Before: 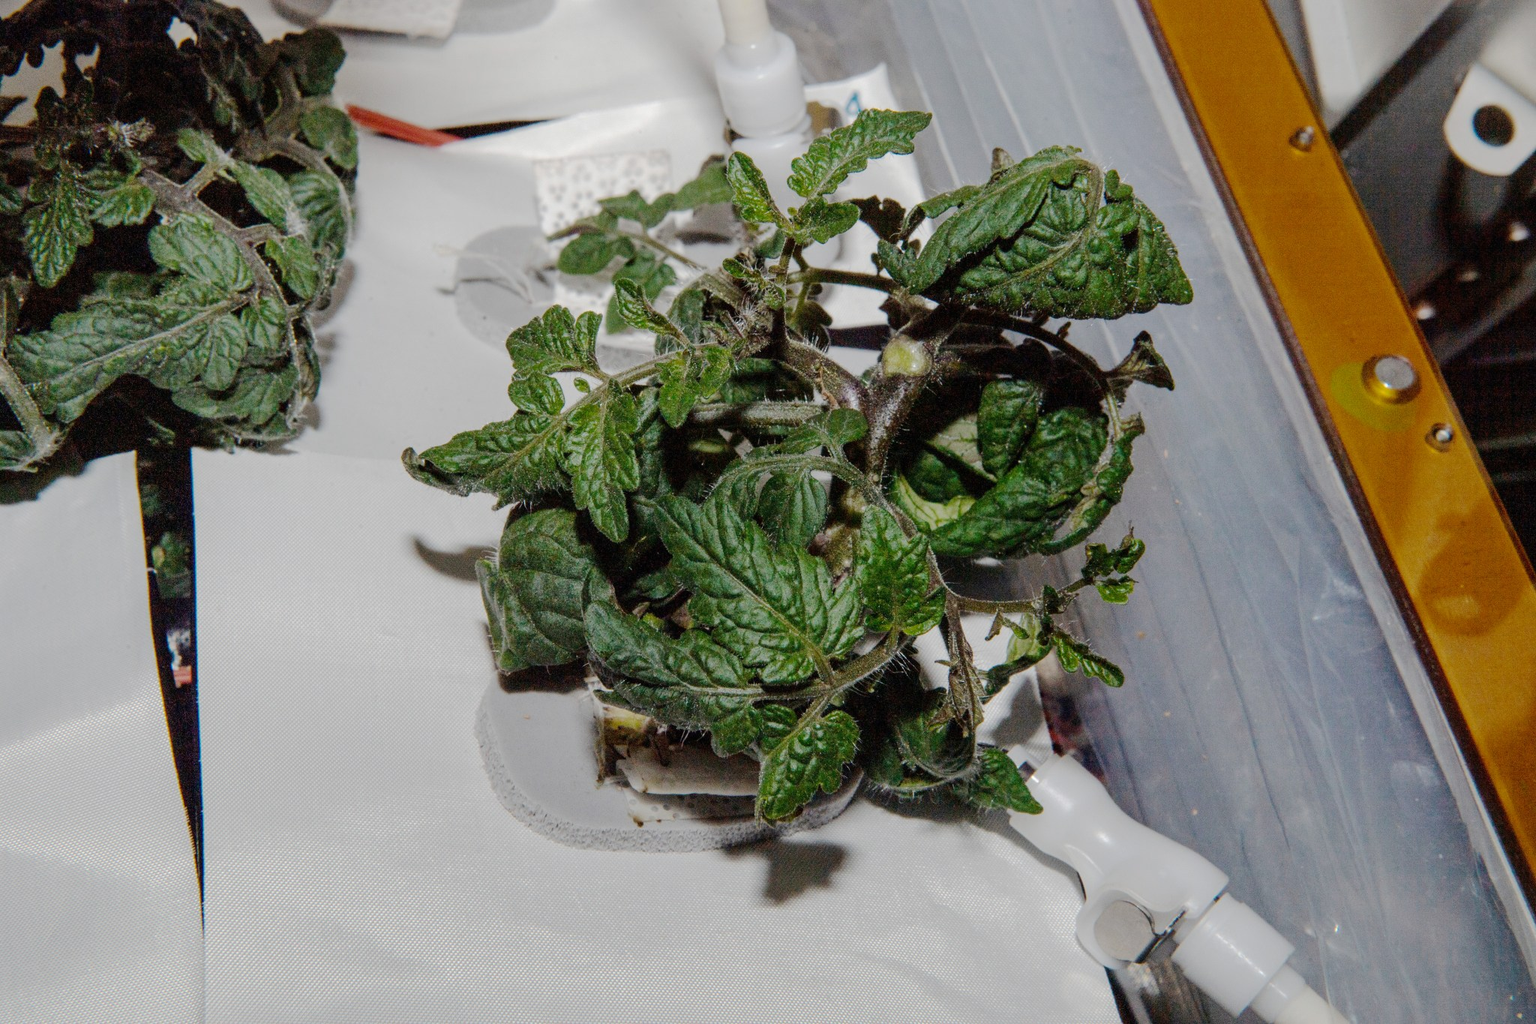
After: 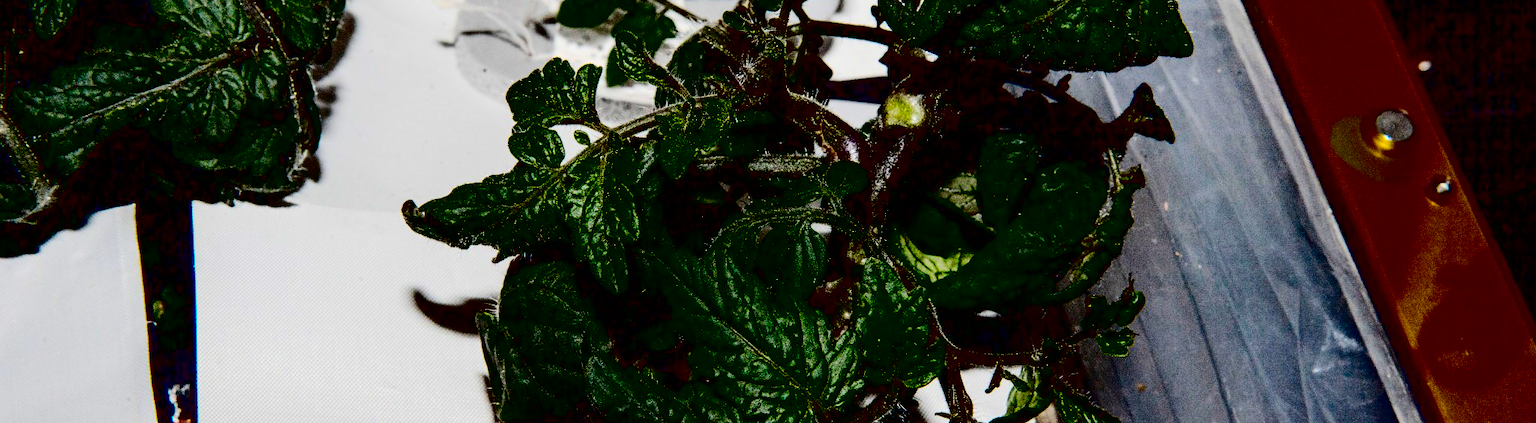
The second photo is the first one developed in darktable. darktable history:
crop and rotate: top 24.197%, bottom 34.384%
contrast brightness saturation: contrast 0.777, brightness -0.984, saturation 0.992
